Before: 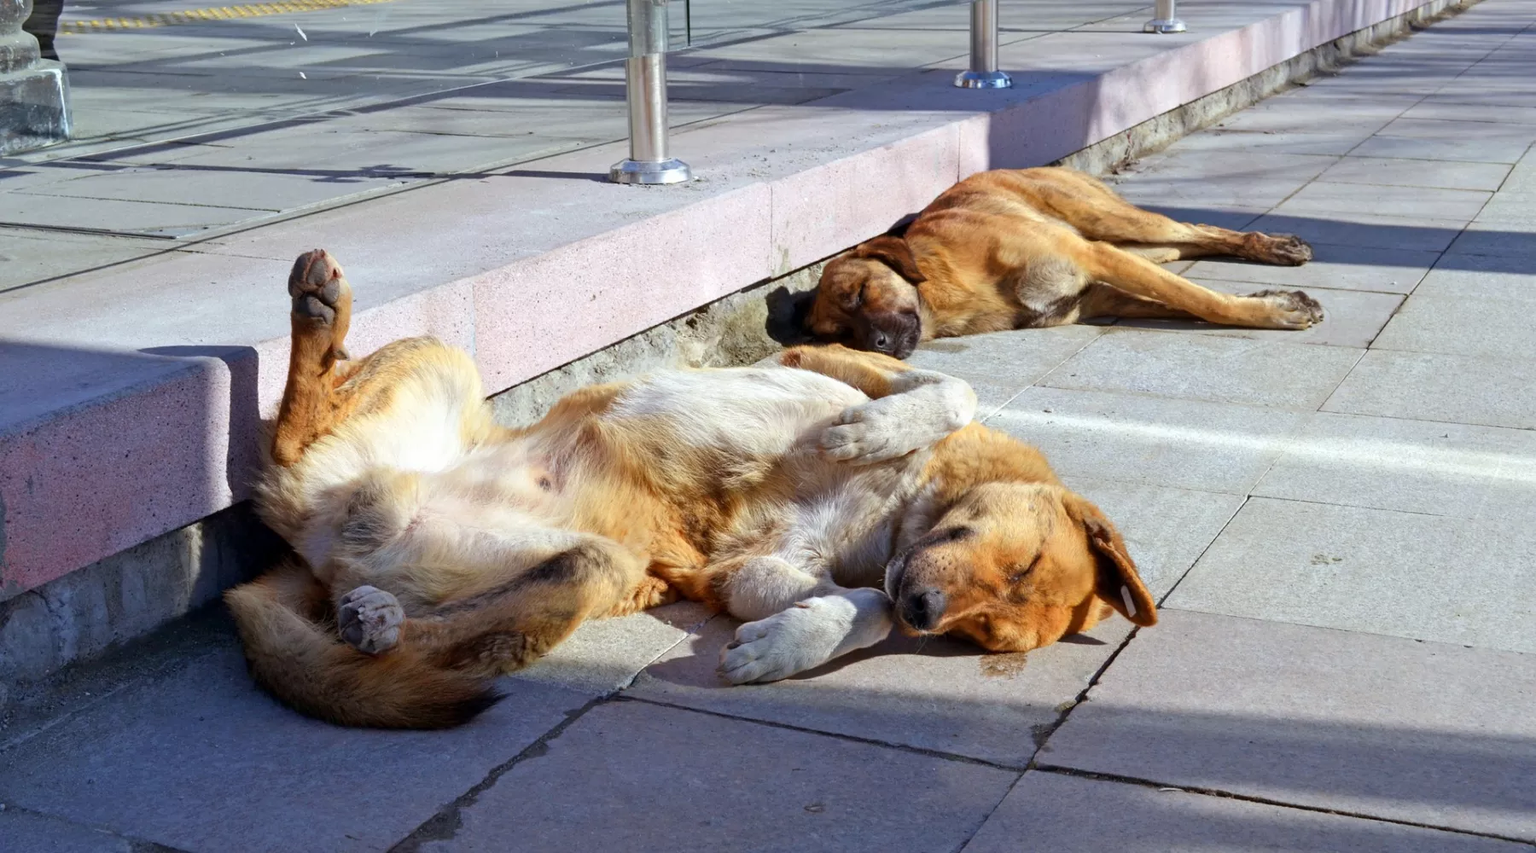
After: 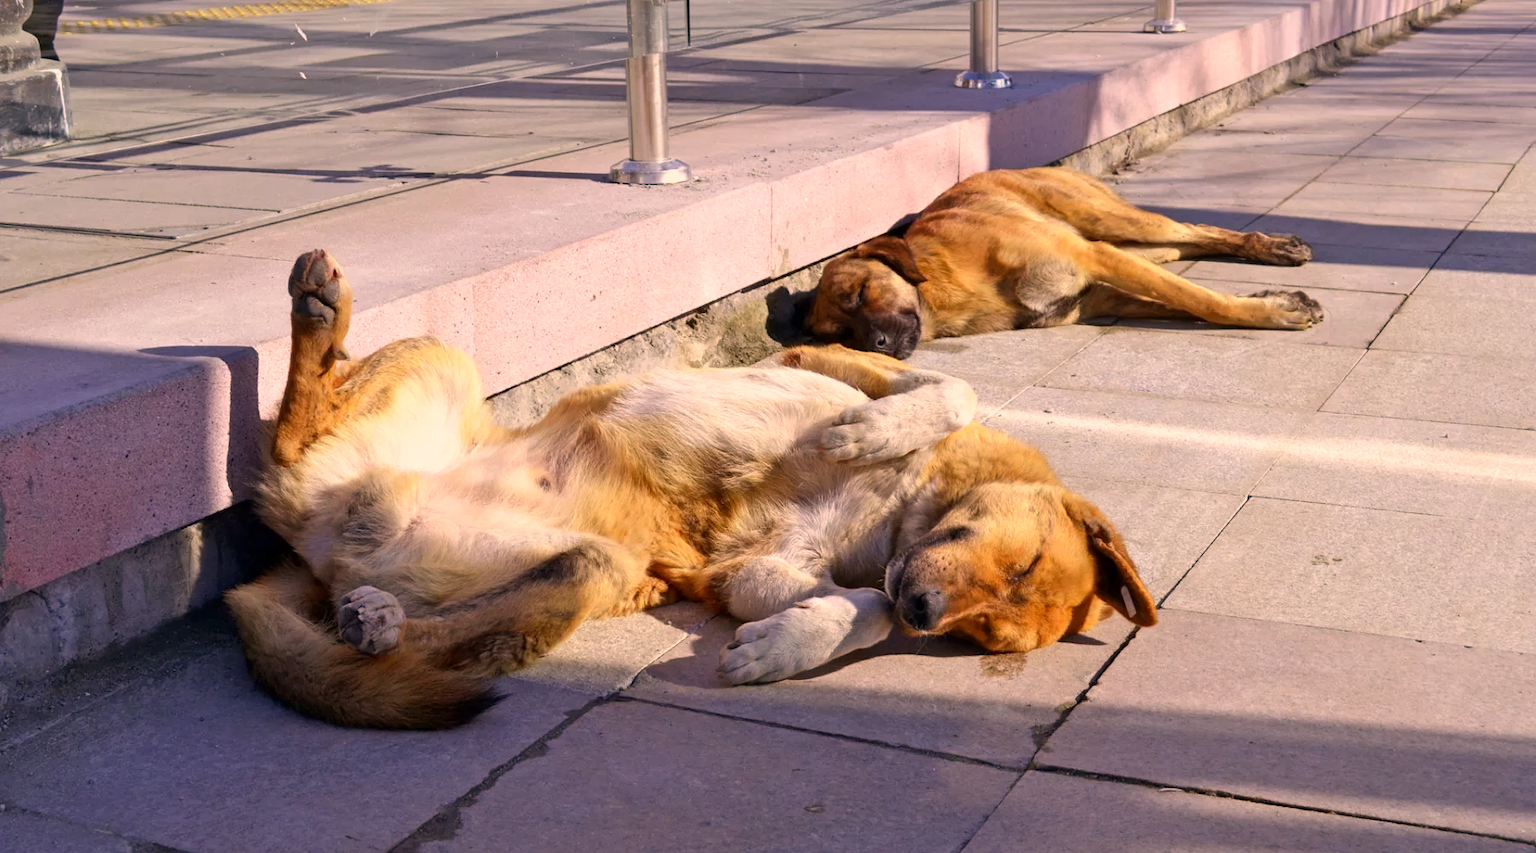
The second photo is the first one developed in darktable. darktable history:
color correction: highlights a* 17.72, highlights b* 18.35
